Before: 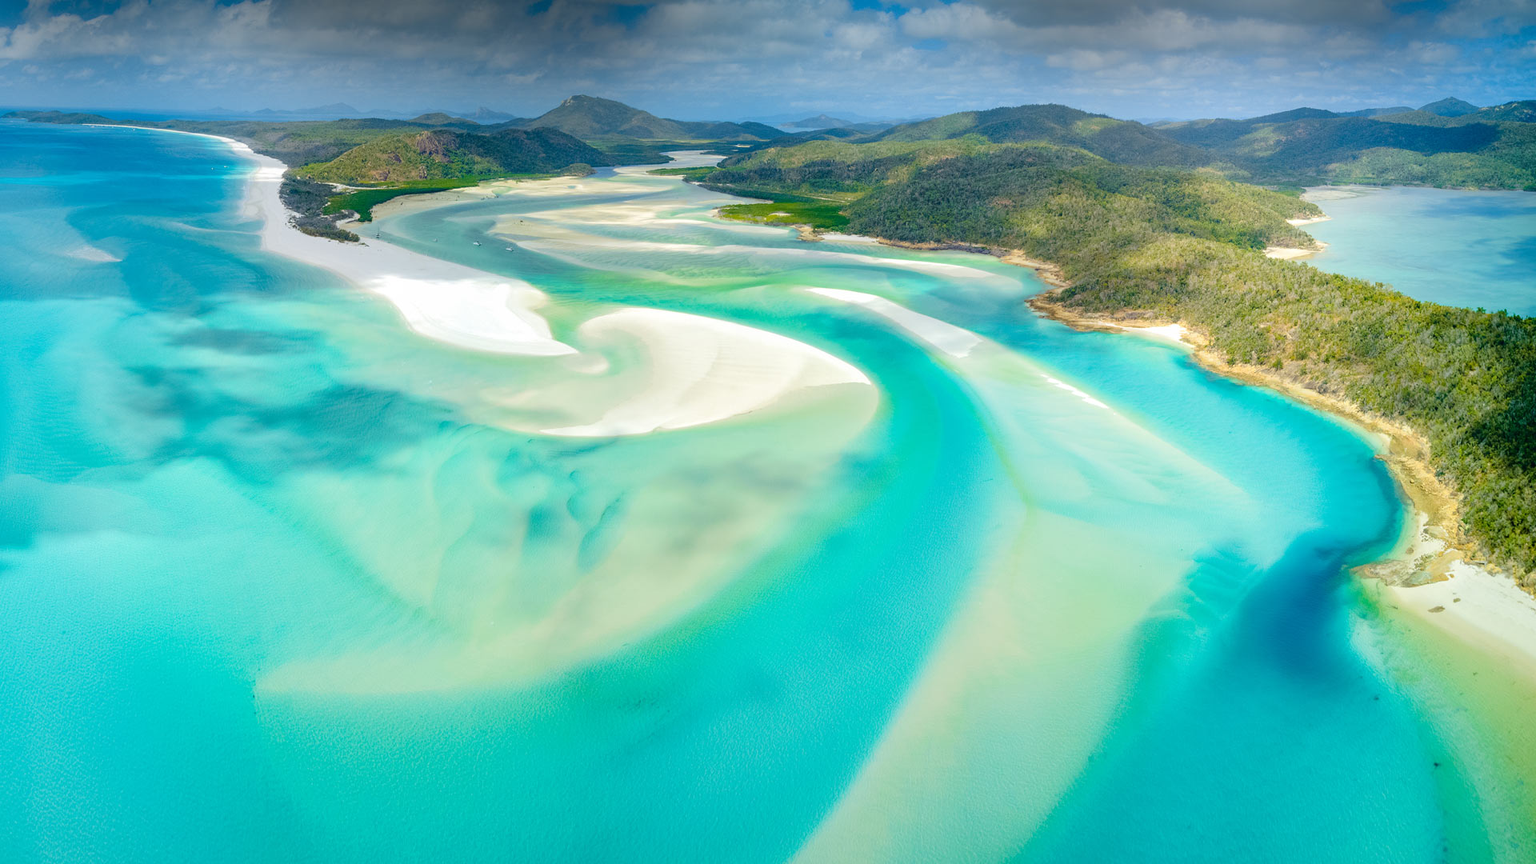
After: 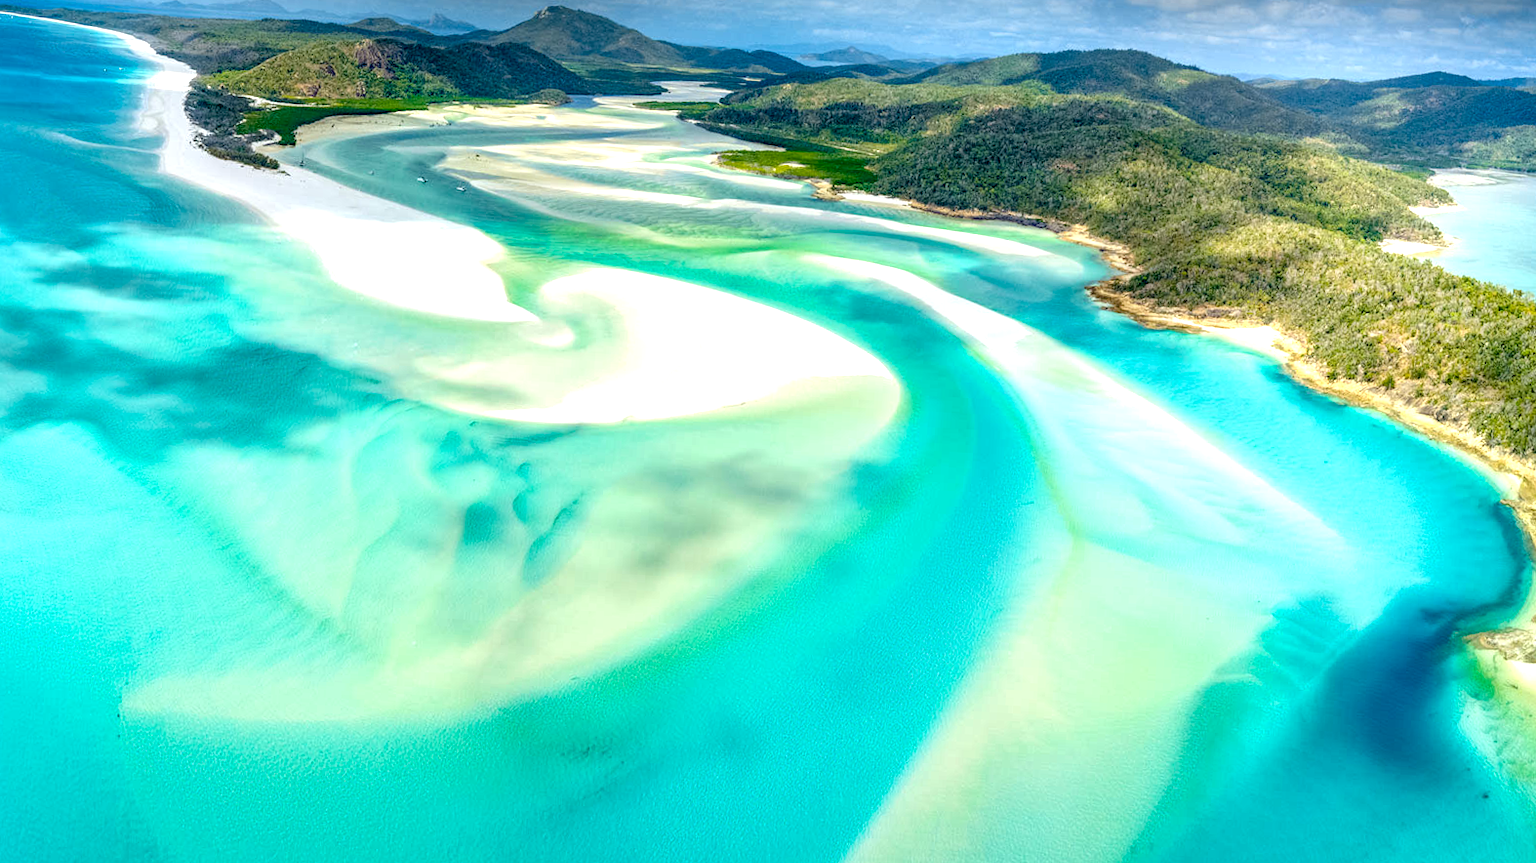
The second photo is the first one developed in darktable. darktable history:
local contrast: detail 160%
haze removal: compatibility mode true, adaptive false
crop and rotate: angle -3.27°, left 5.211%, top 5.211%, right 4.607%, bottom 4.607%
exposure: black level correction 0.005, exposure 0.417 EV, compensate highlight preservation false
